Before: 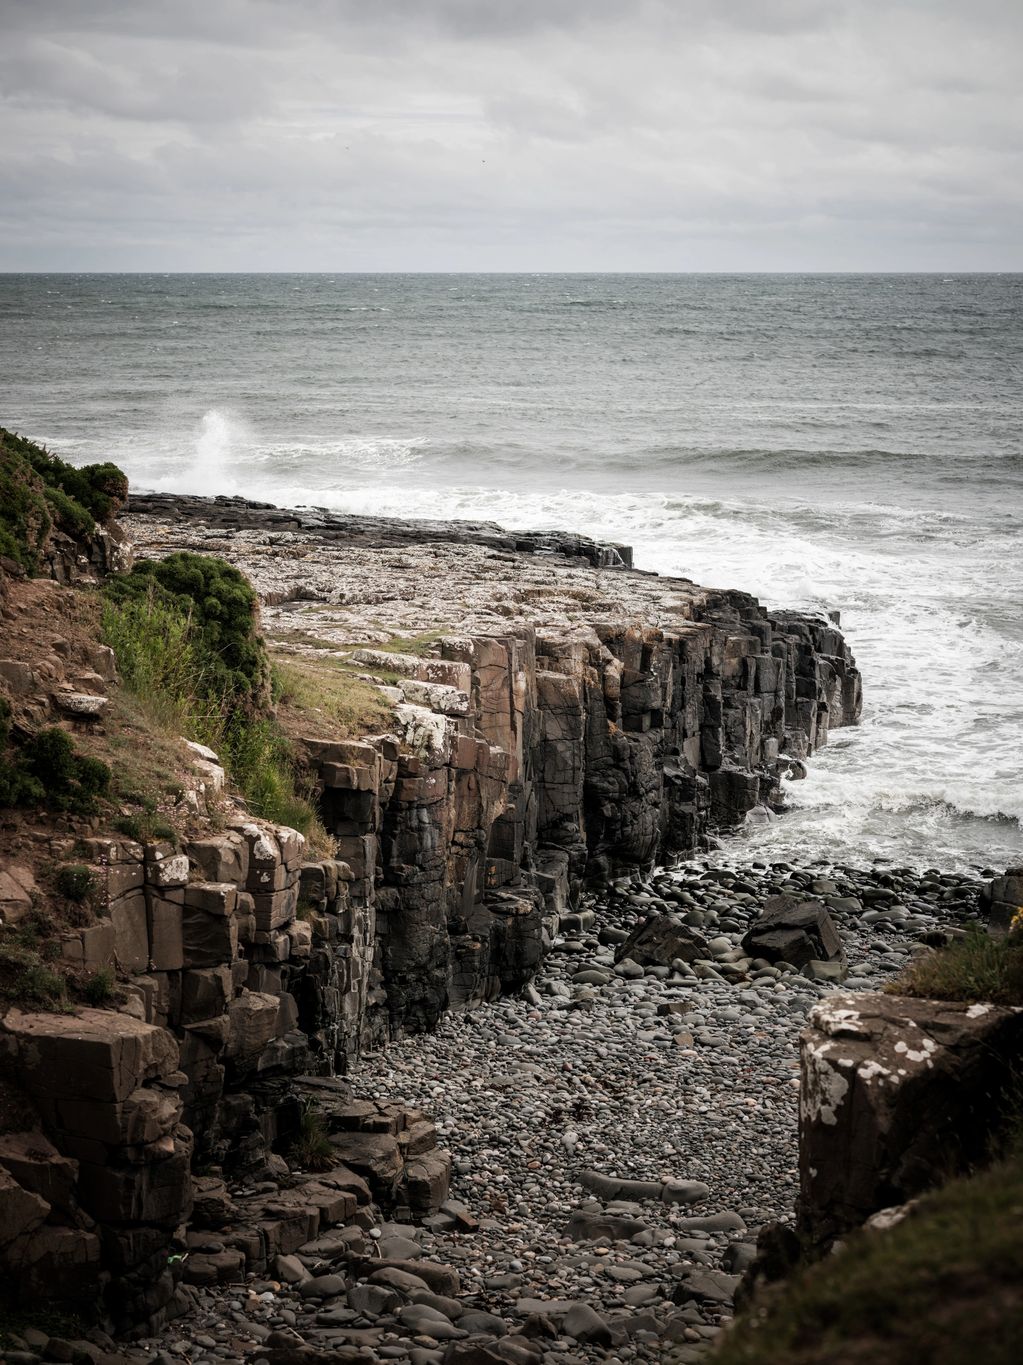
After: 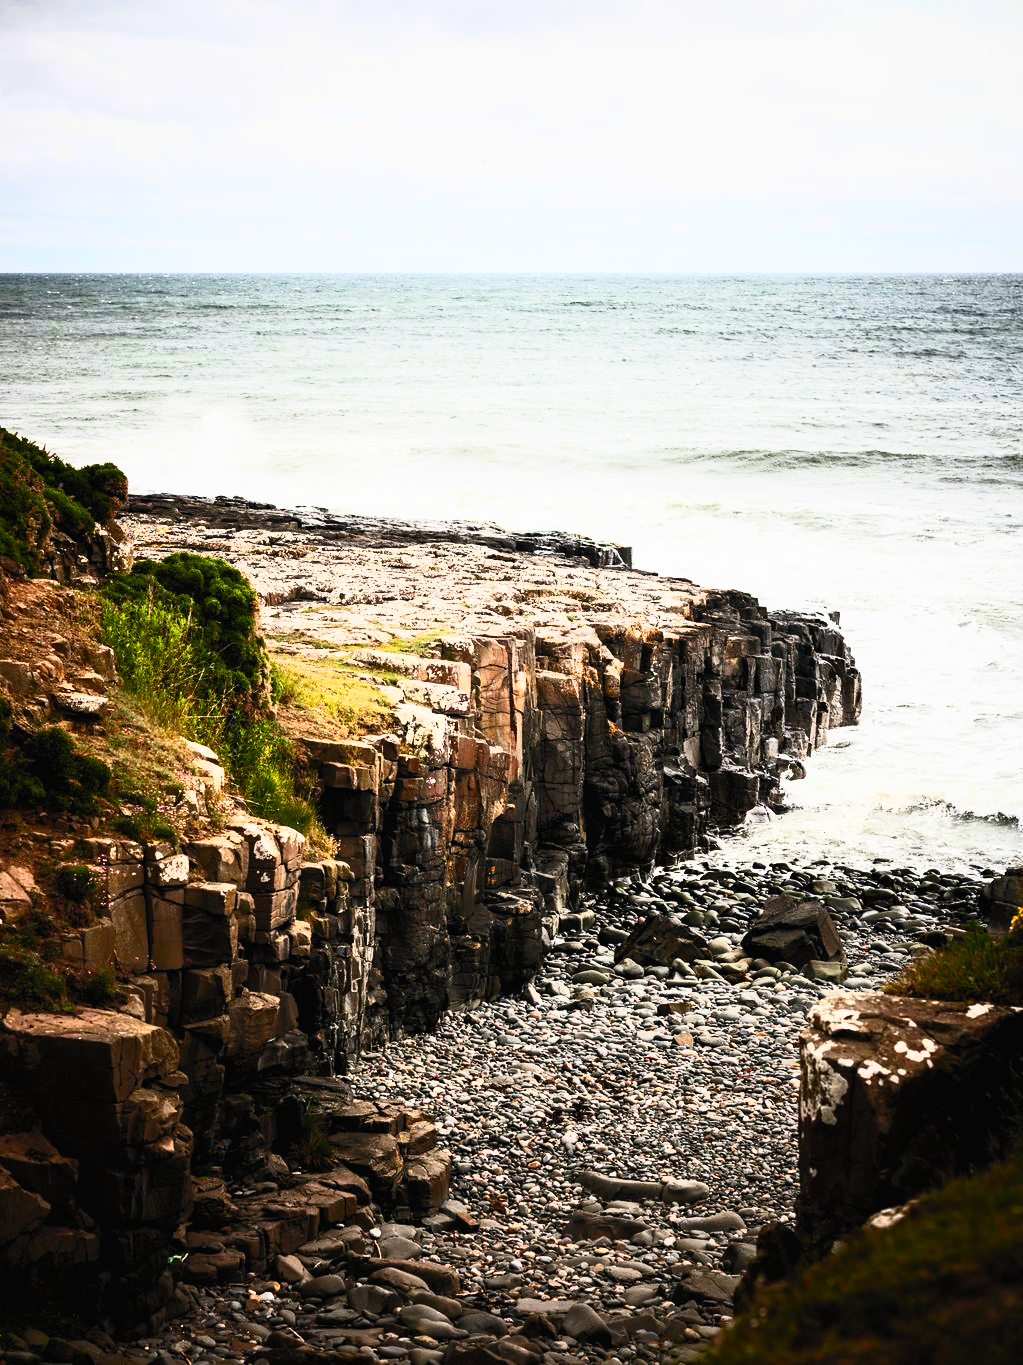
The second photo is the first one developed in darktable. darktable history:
color balance rgb: linear chroma grading › global chroma 20.152%, perceptual saturation grading › global saturation 25.072%
contrast brightness saturation: contrast 0.815, brightness 0.599, saturation 0.575
filmic rgb: black relative exposure -7.85 EV, white relative exposure 4.3 EV, hardness 3.86, iterations of high-quality reconstruction 0
